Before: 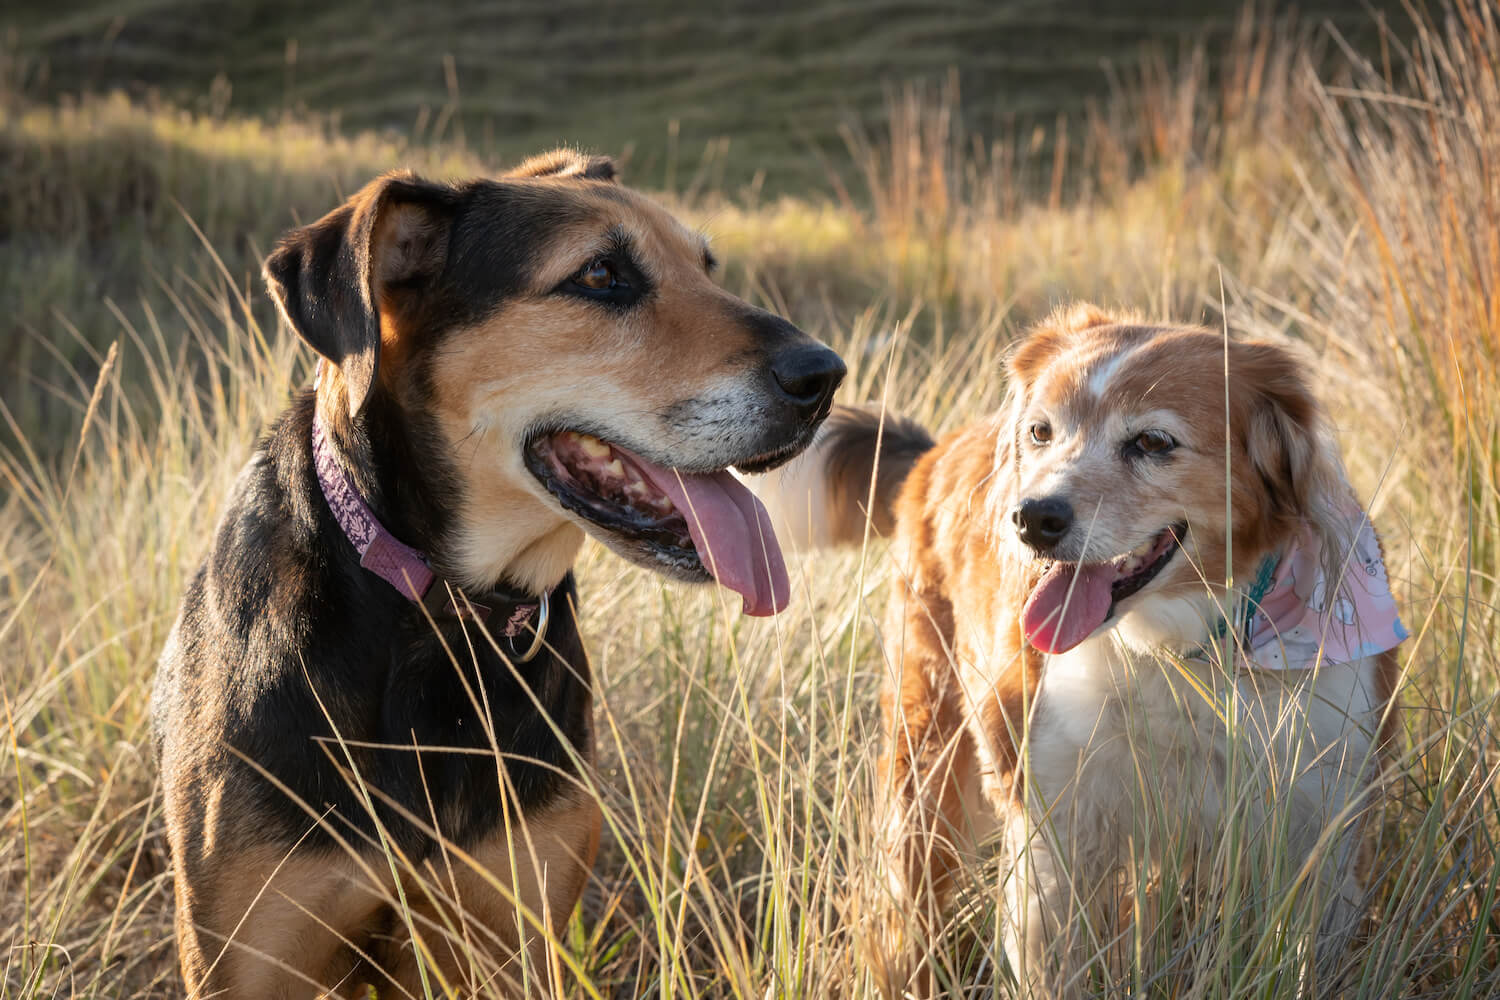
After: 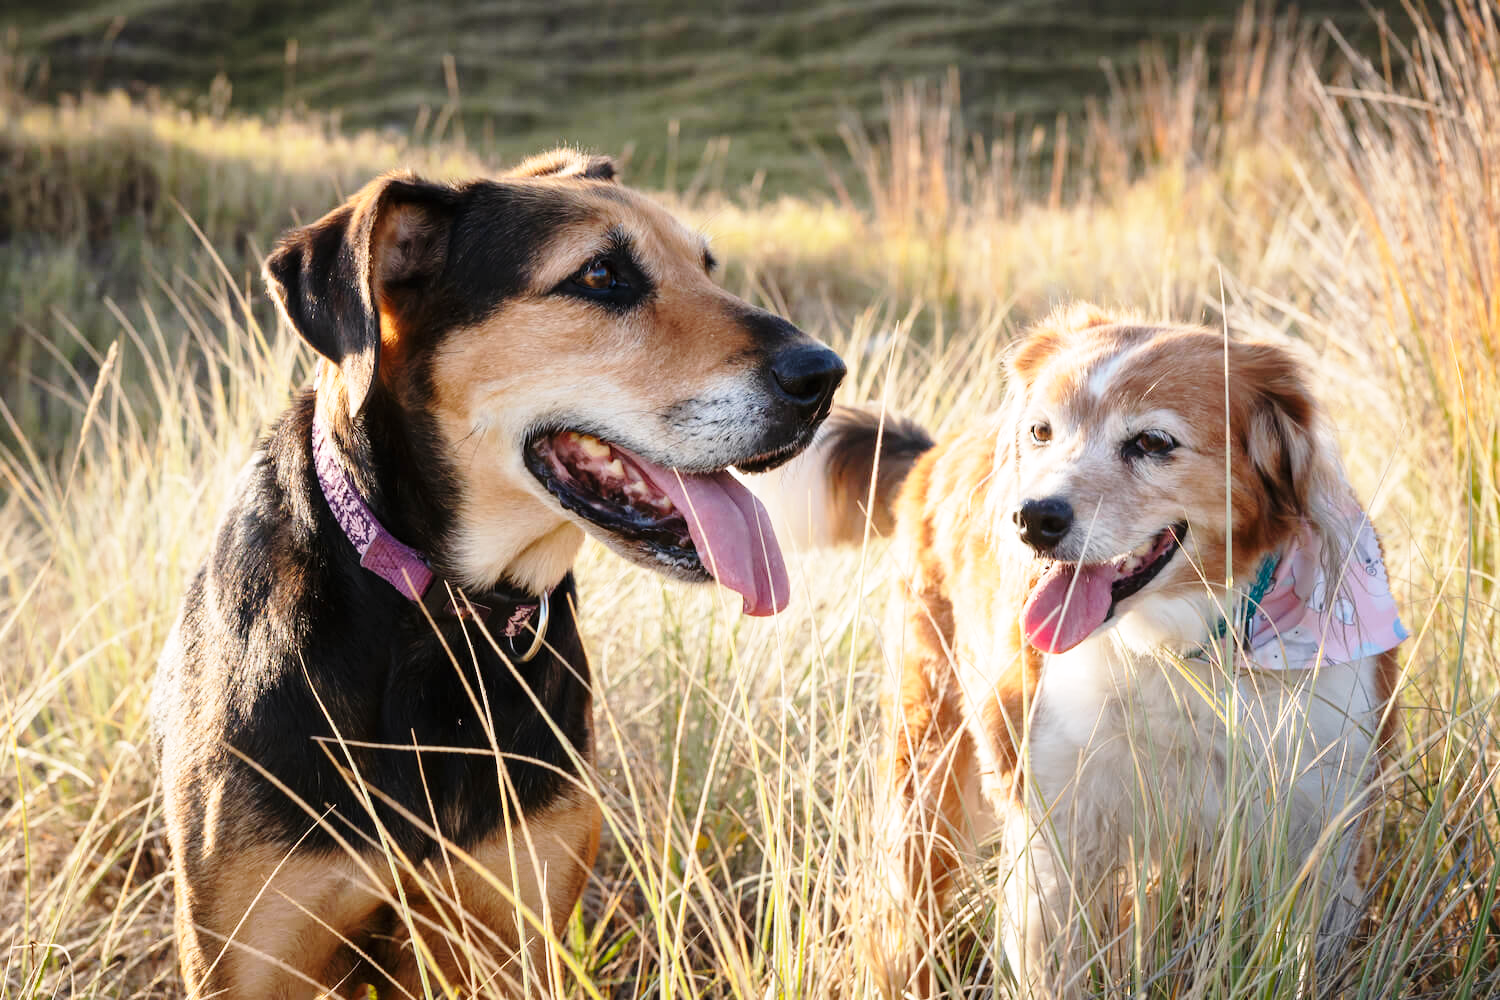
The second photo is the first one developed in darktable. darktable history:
white balance: red 1.009, blue 1.027
base curve: curves: ch0 [(0, 0) (0.028, 0.03) (0.121, 0.232) (0.46, 0.748) (0.859, 0.968) (1, 1)], preserve colors none
